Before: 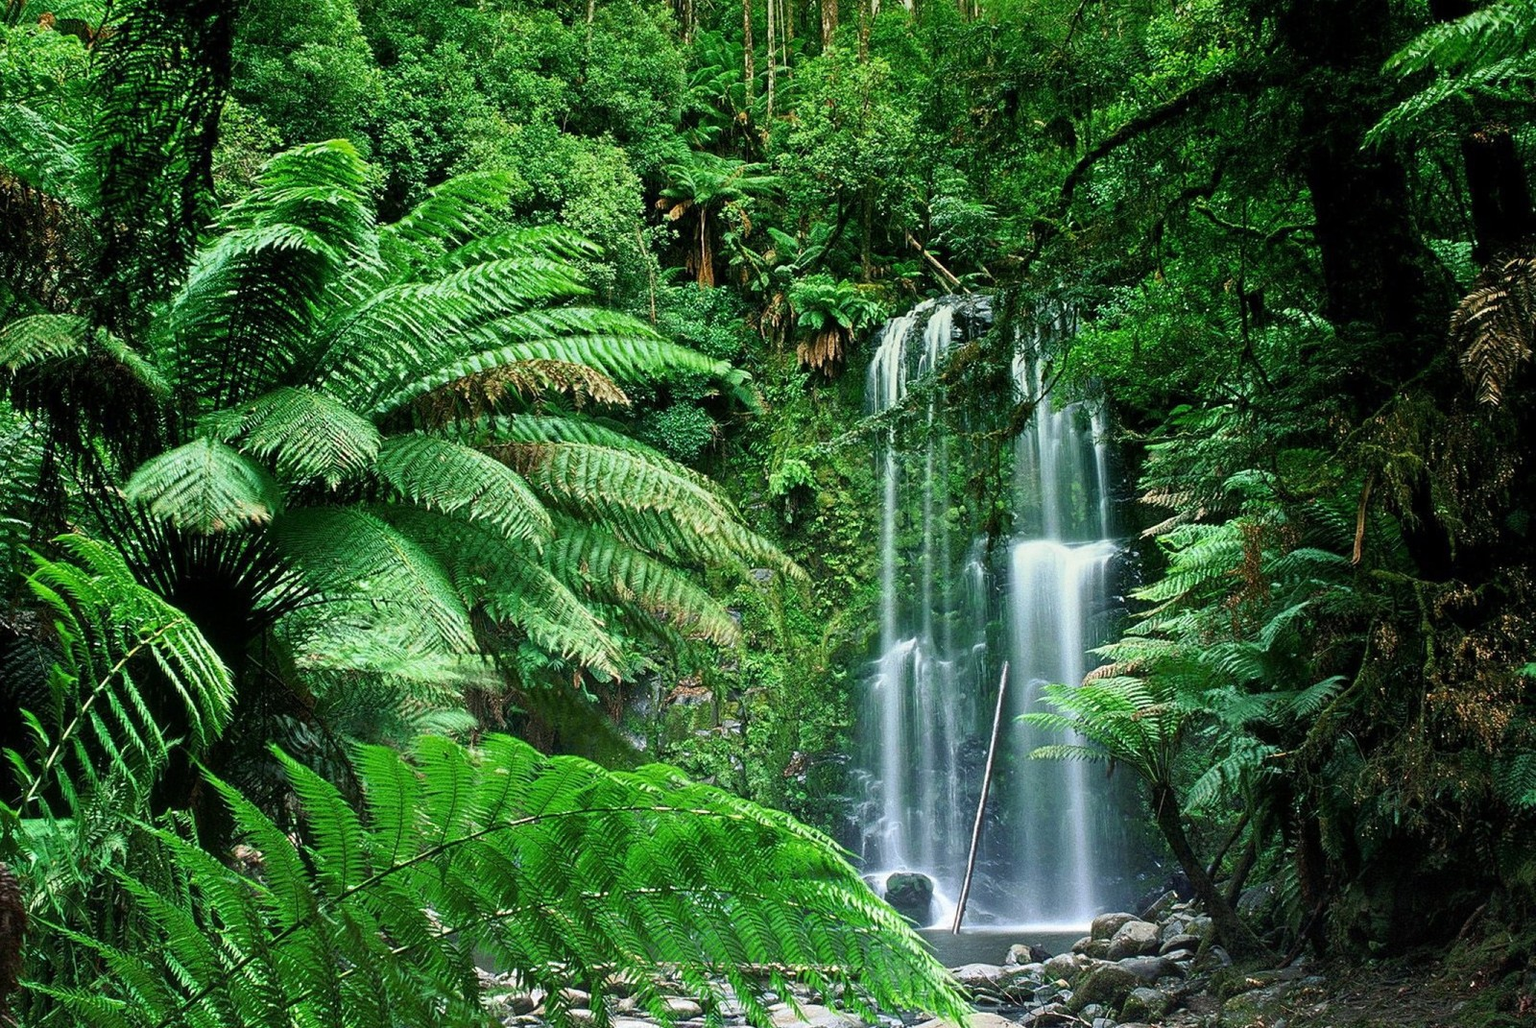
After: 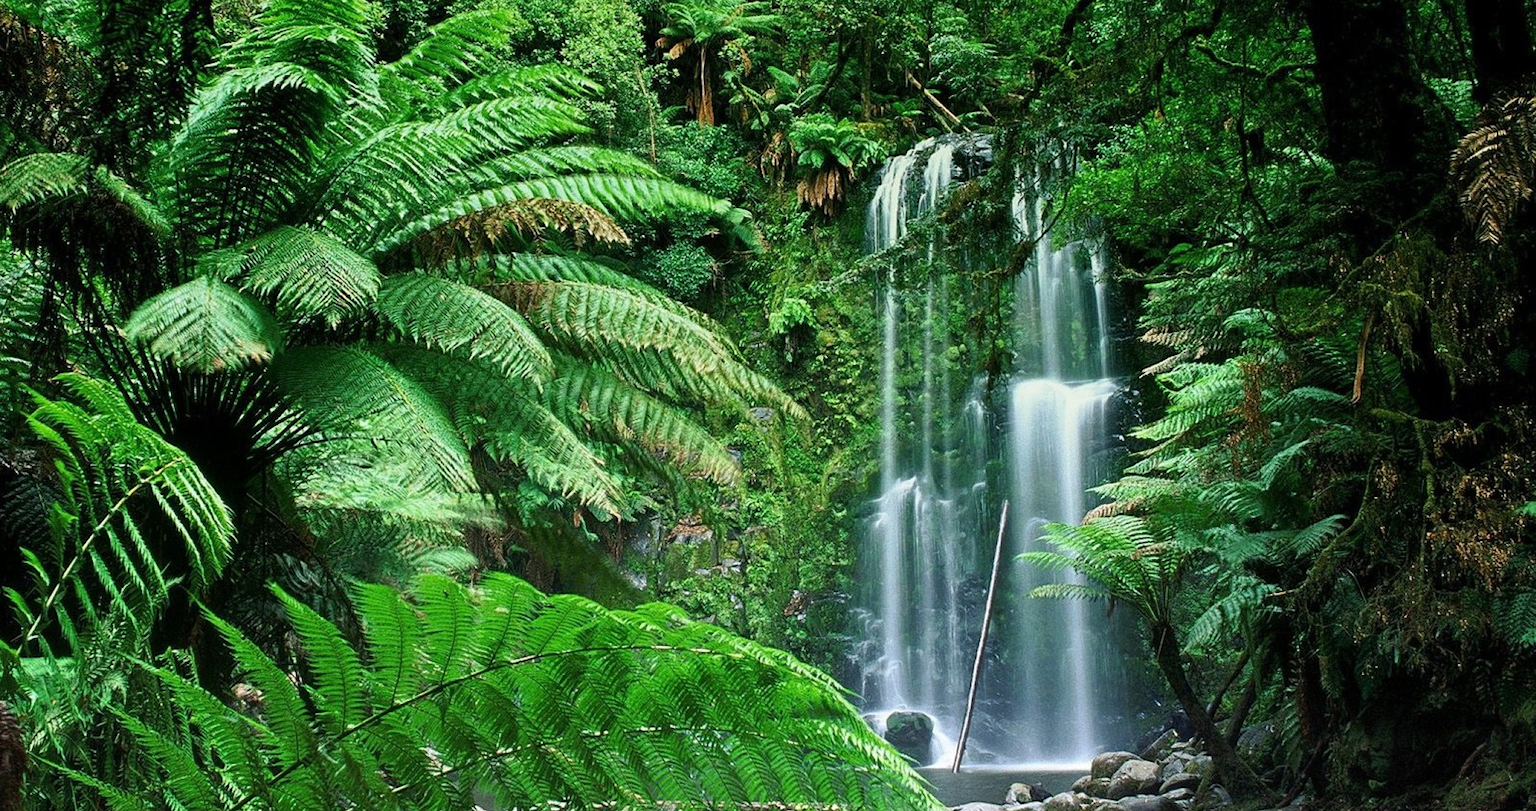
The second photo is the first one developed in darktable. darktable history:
crop and rotate: top 15.703%, bottom 5.354%
